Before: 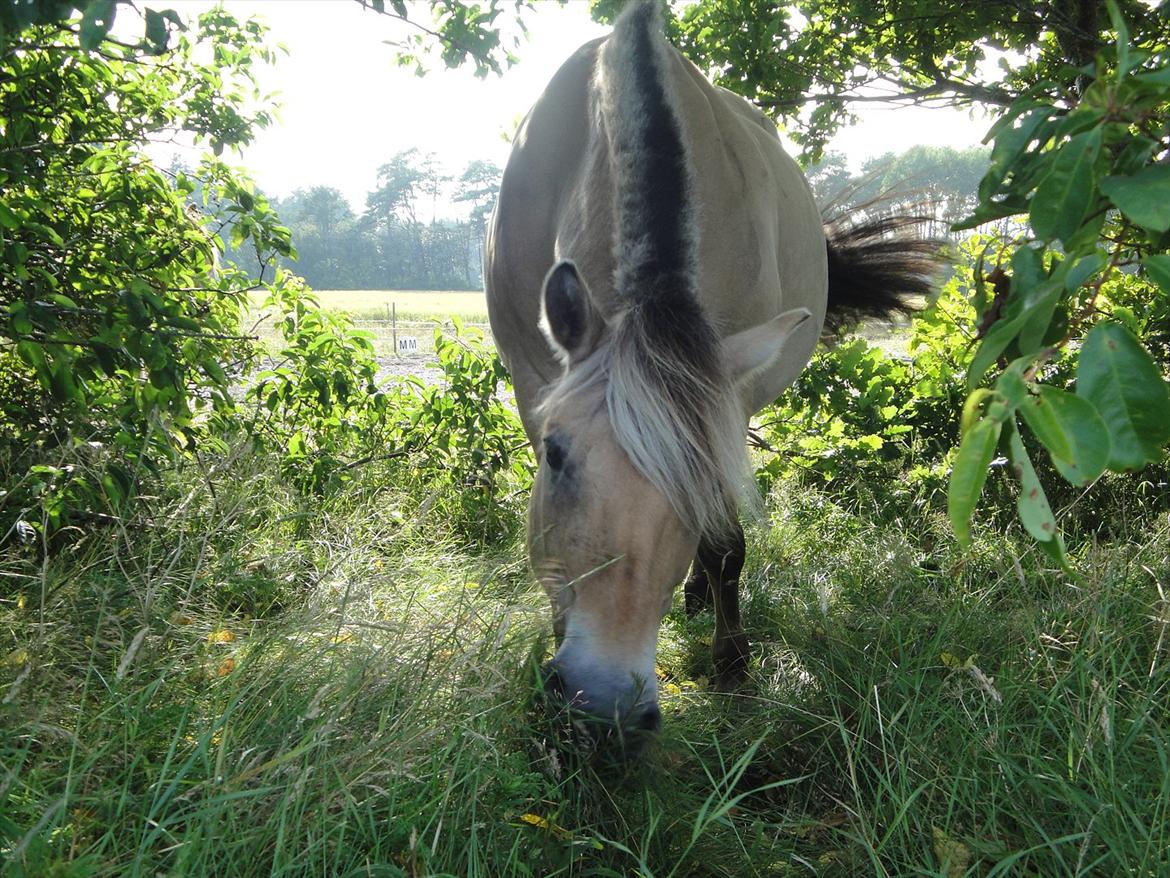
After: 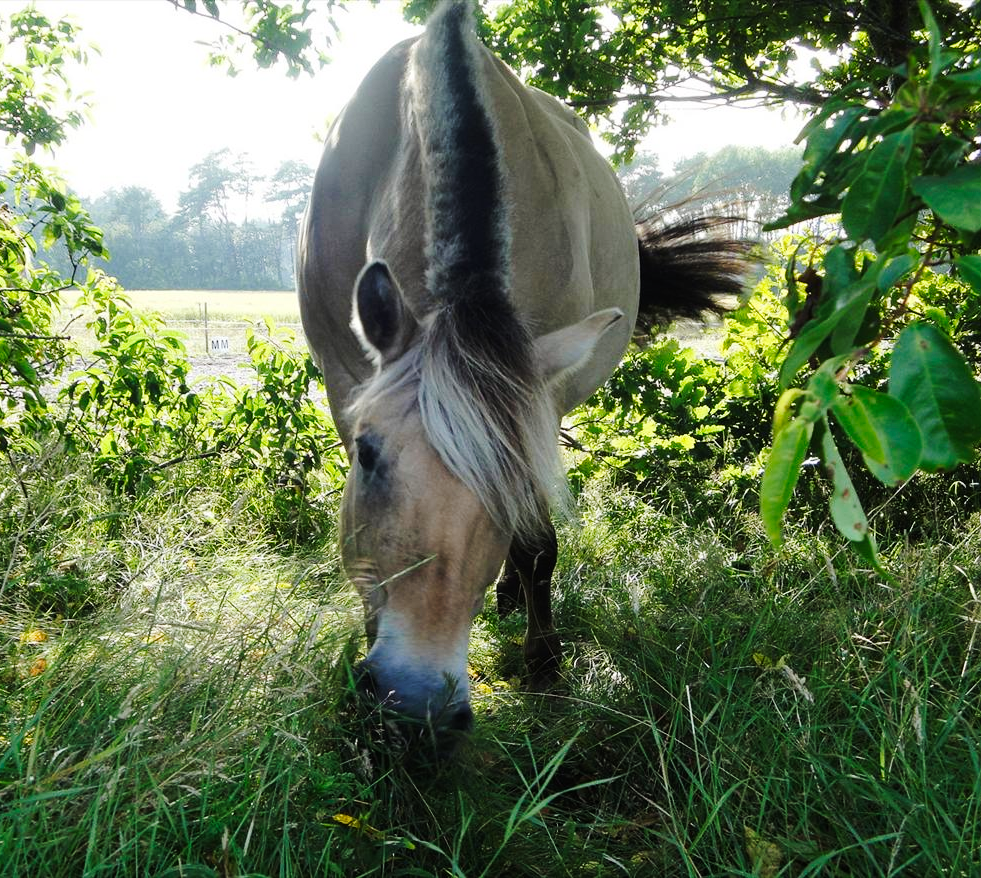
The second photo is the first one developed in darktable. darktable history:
crop: left 16.097%
tone curve: curves: ch0 [(0, 0) (0.126, 0.061) (0.338, 0.285) (0.494, 0.518) (0.703, 0.762) (1, 1)]; ch1 [(0, 0) (0.364, 0.322) (0.443, 0.441) (0.5, 0.501) (0.55, 0.578) (1, 1)]; ch2 [(0, 0) (0.44, 0.424) (0.501, 0.499) (0.557, 0.564) (0.613, 0.682) (0.707, 0.746) (1, 1)], preserve colors none
